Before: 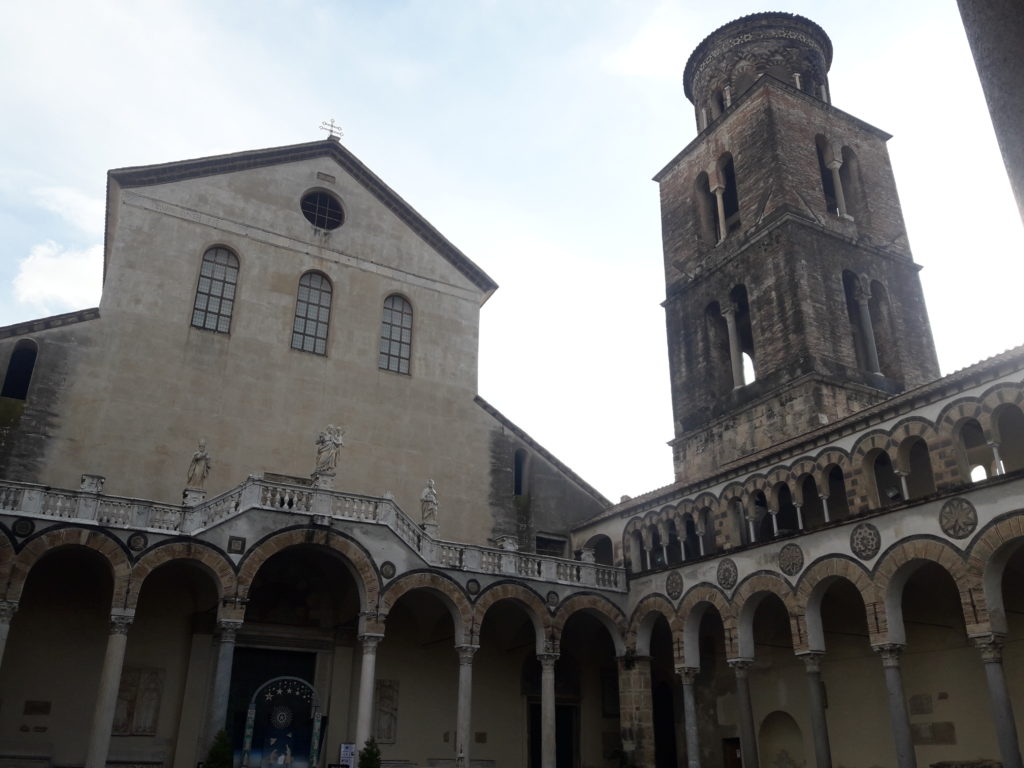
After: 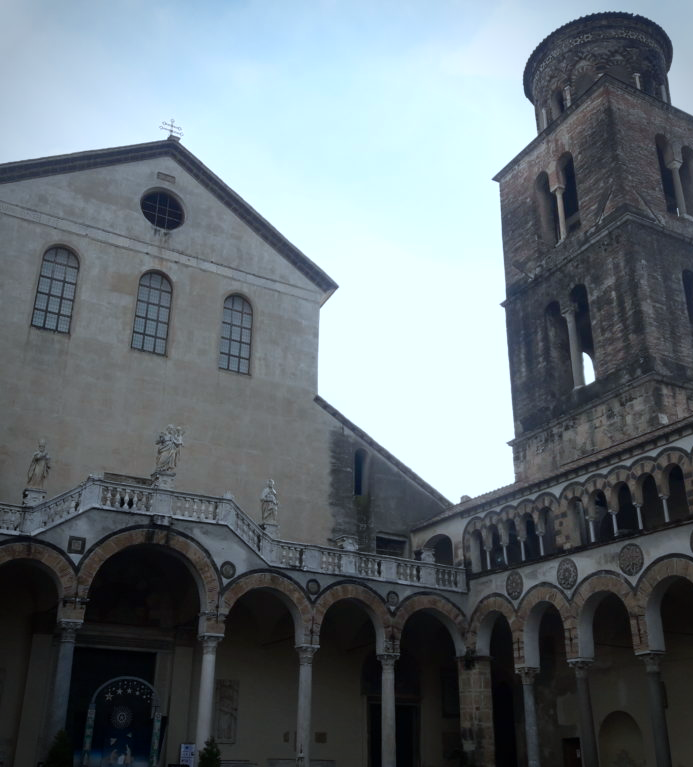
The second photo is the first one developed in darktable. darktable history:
exposure: exposure 0.128 EV, compensate highlight preservation false
vignetting: saturation -0.032, automatic ratio true, unbound false
crop and rotate: left 15.676%, right 16.56%
color calibration: output R [0.999, 0.026, -0.11, 0], output G [-0.019, 1.037, -0.099, 0], output B [0.022, -0.023, 0.902, 0], illuminant as shot in camera, x 0.369, y 0.377, temperature 4327.98 K
